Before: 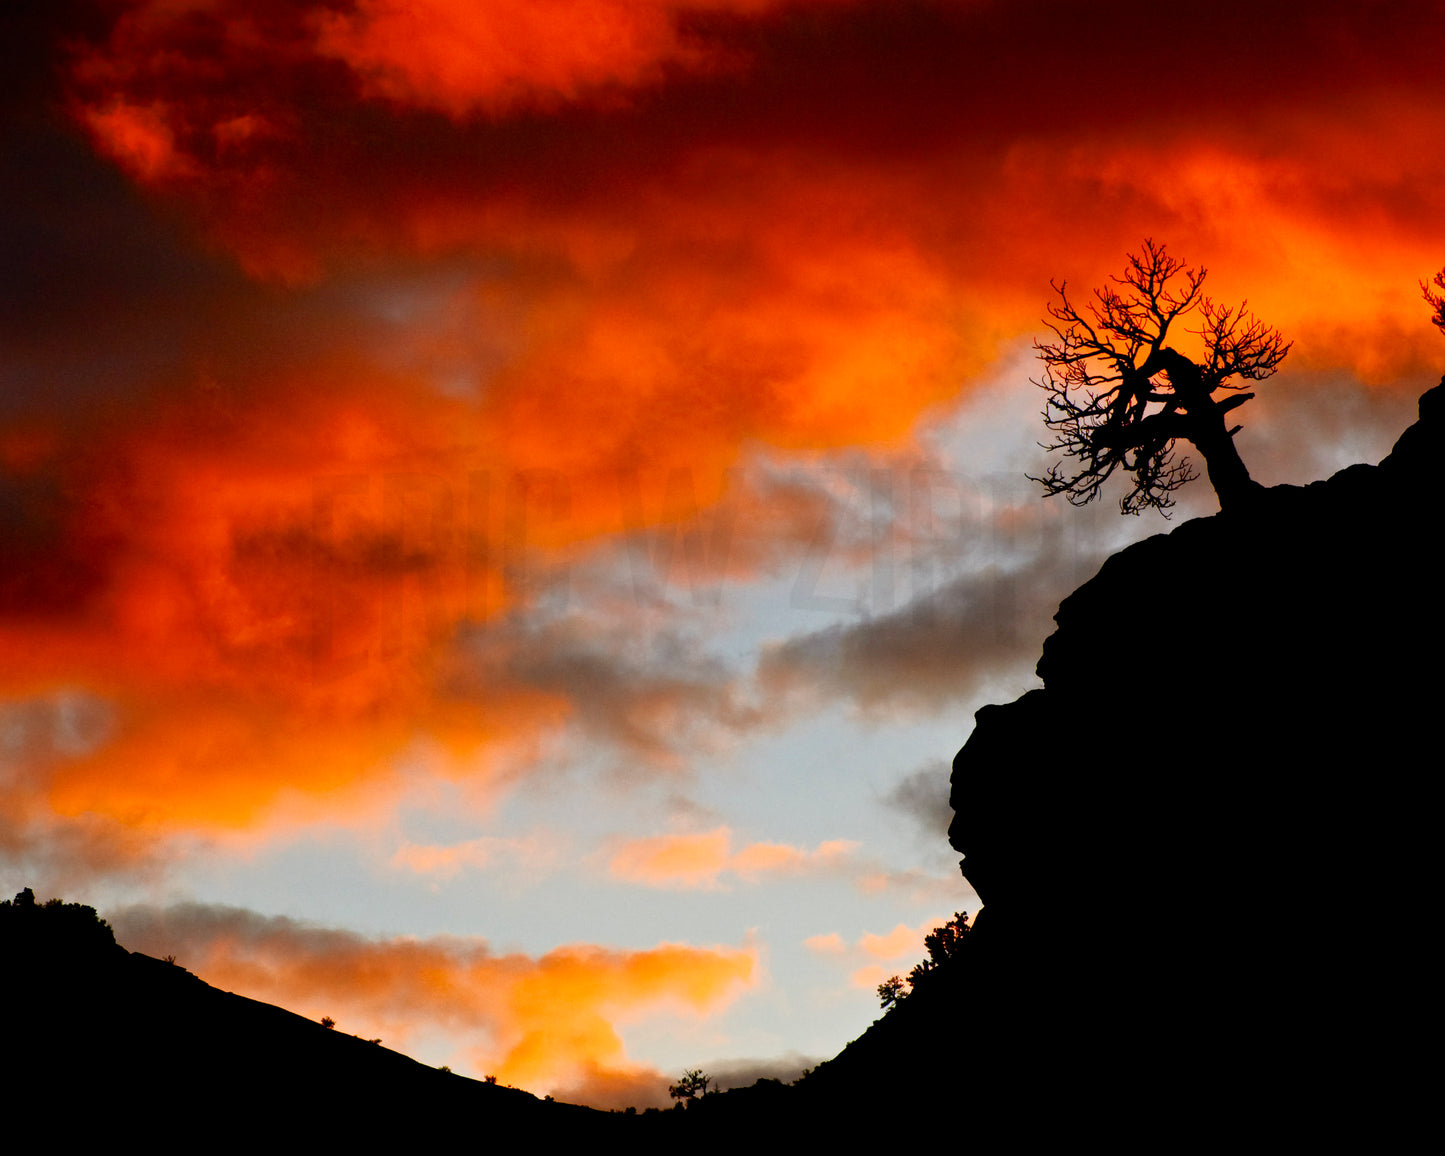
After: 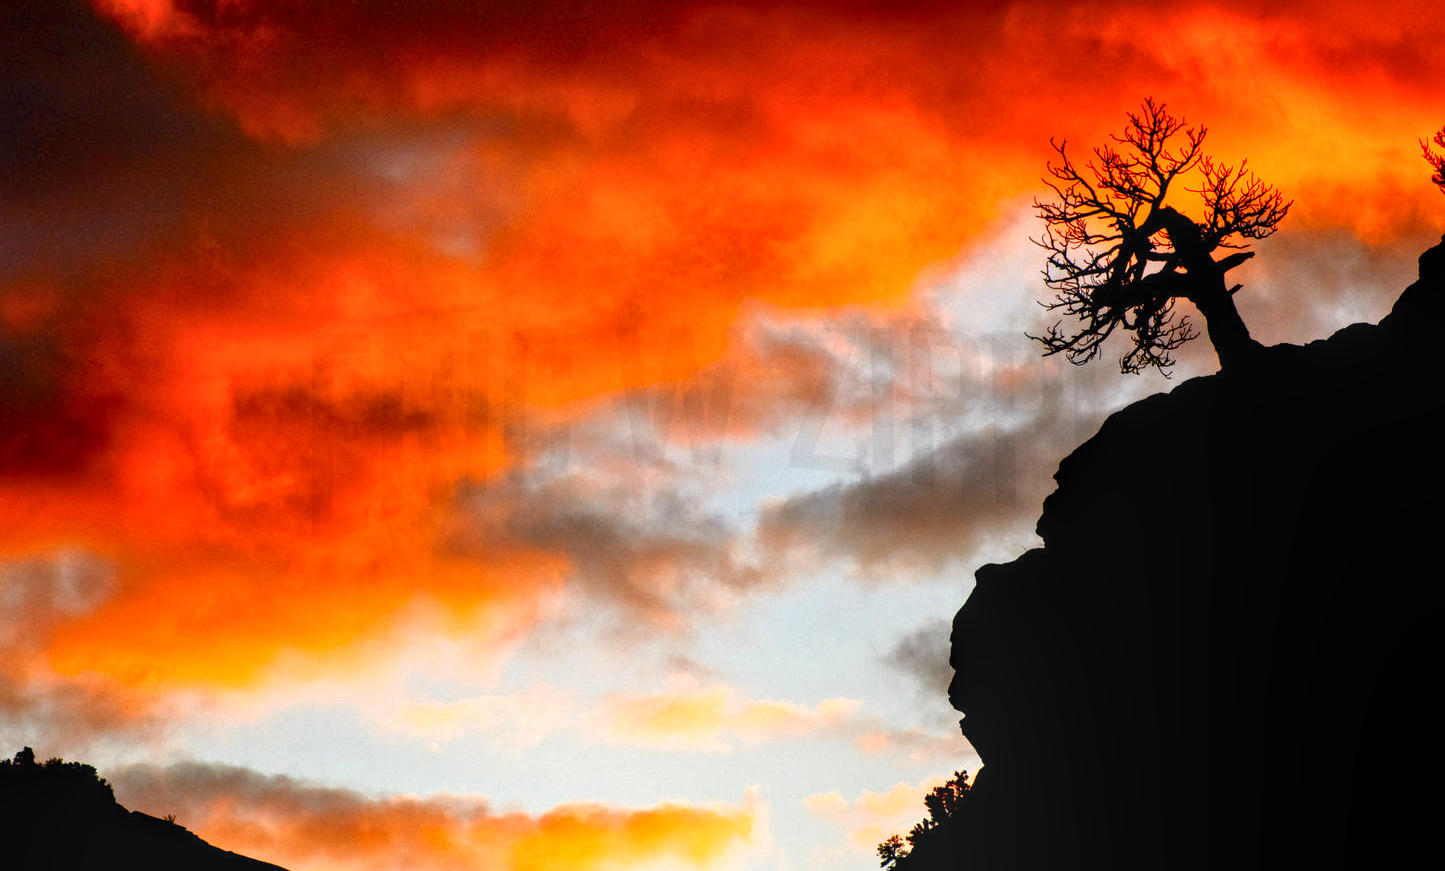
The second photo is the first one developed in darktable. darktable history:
local contrast: on, module defaults
crop and rotate: top 12.277%, bottom 12.307%
exposure: exposure 0.607 EV, compensate highlight preservation false
